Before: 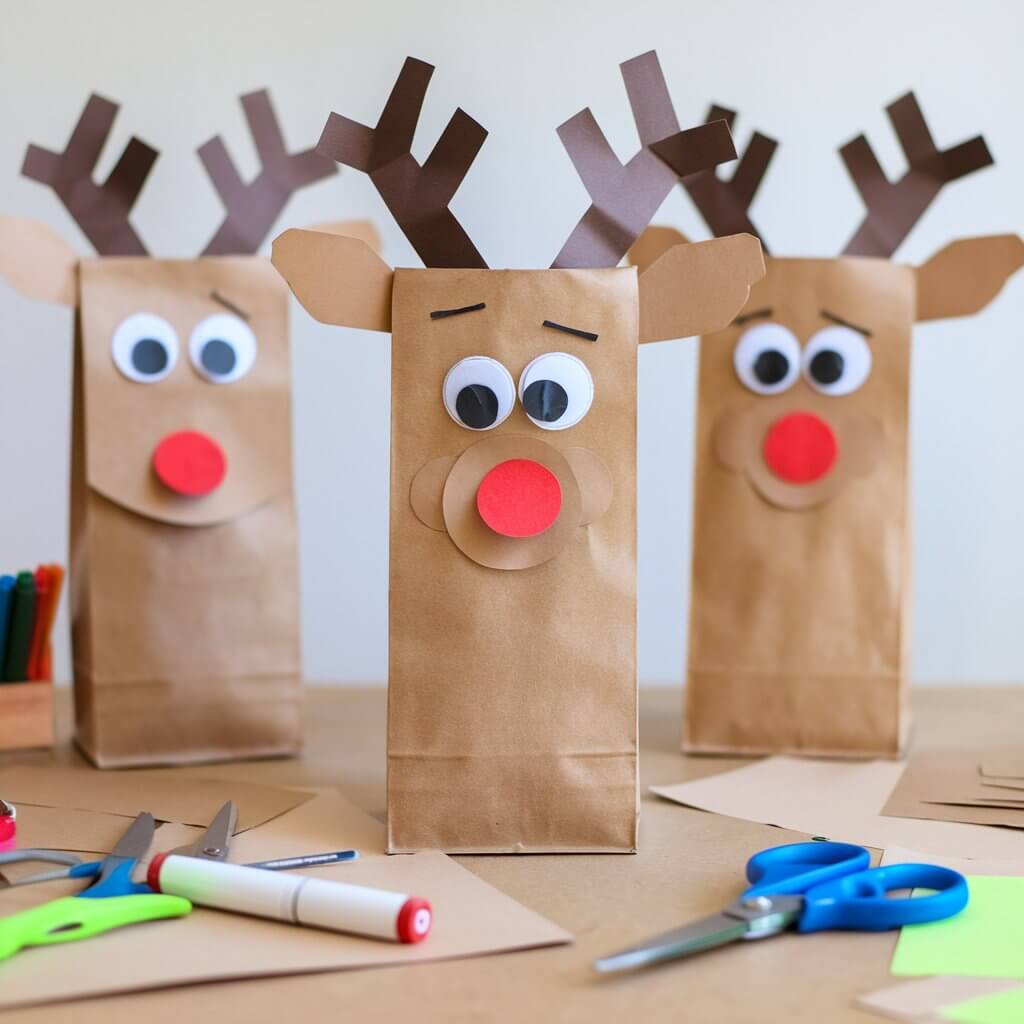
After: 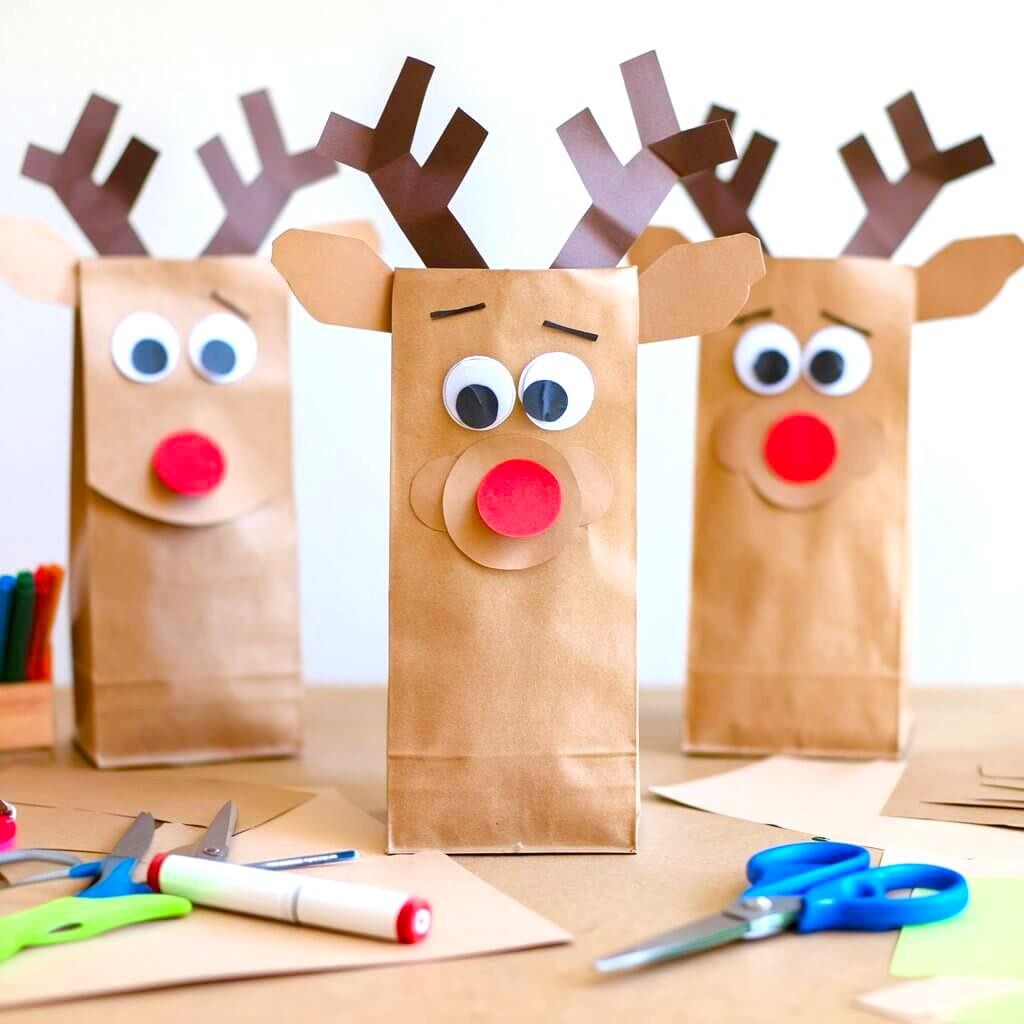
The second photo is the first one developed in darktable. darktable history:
exposure: exposure 0.6 EV, compensate highlight preservation false
color balance rgb: perceptual saturation grading › global saturation 35%, perceptual saturation grading › highlights -30%, perceptual saturation grading › shadows 35%, perceptual brilliance grading › global brilliance 3%, perceptual brilliance grading › highlights -3%, perceptual brilliance grading › shadows 3%
